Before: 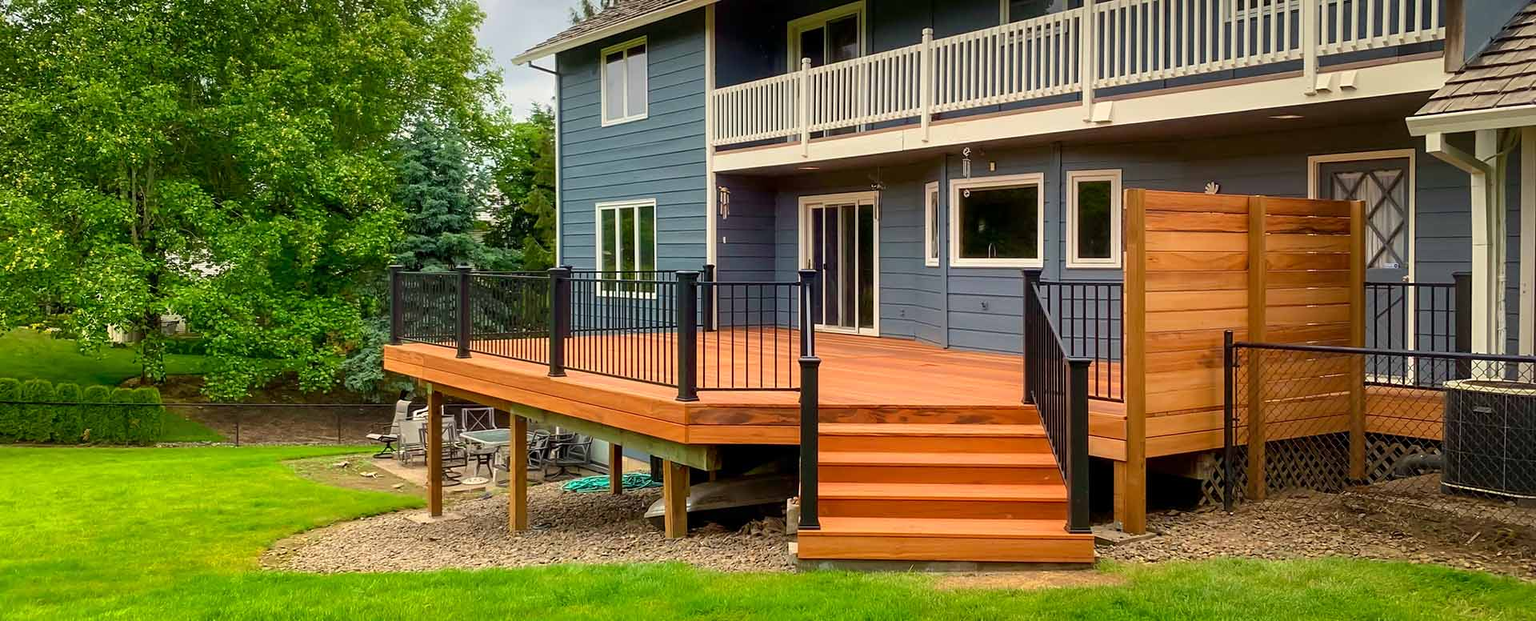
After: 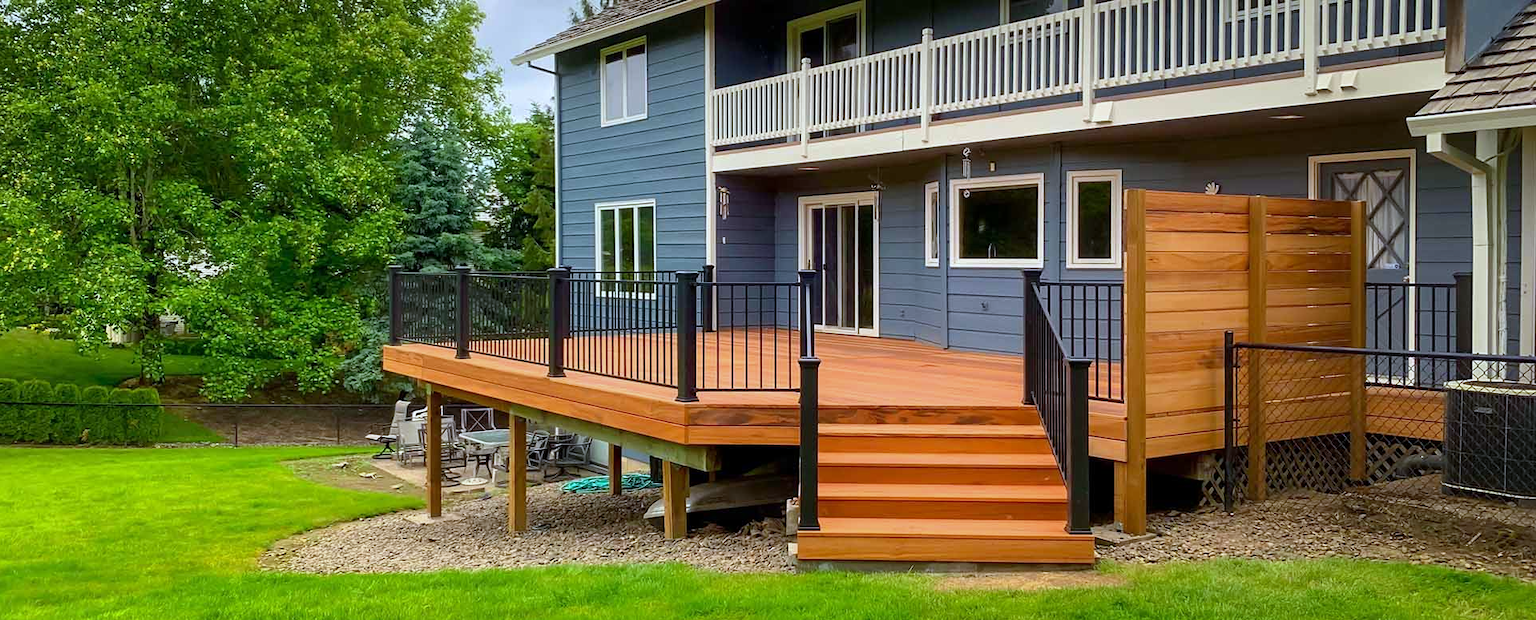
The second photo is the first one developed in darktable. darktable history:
crop and rotate: left 0.126%
shadows and highlights: radius 331.84, shadows 53.55, highlights -100, compress 94.63%, highlights color adjustment 73.23%, soften with gaussian
white balance: red 0.931, blue 1.11
